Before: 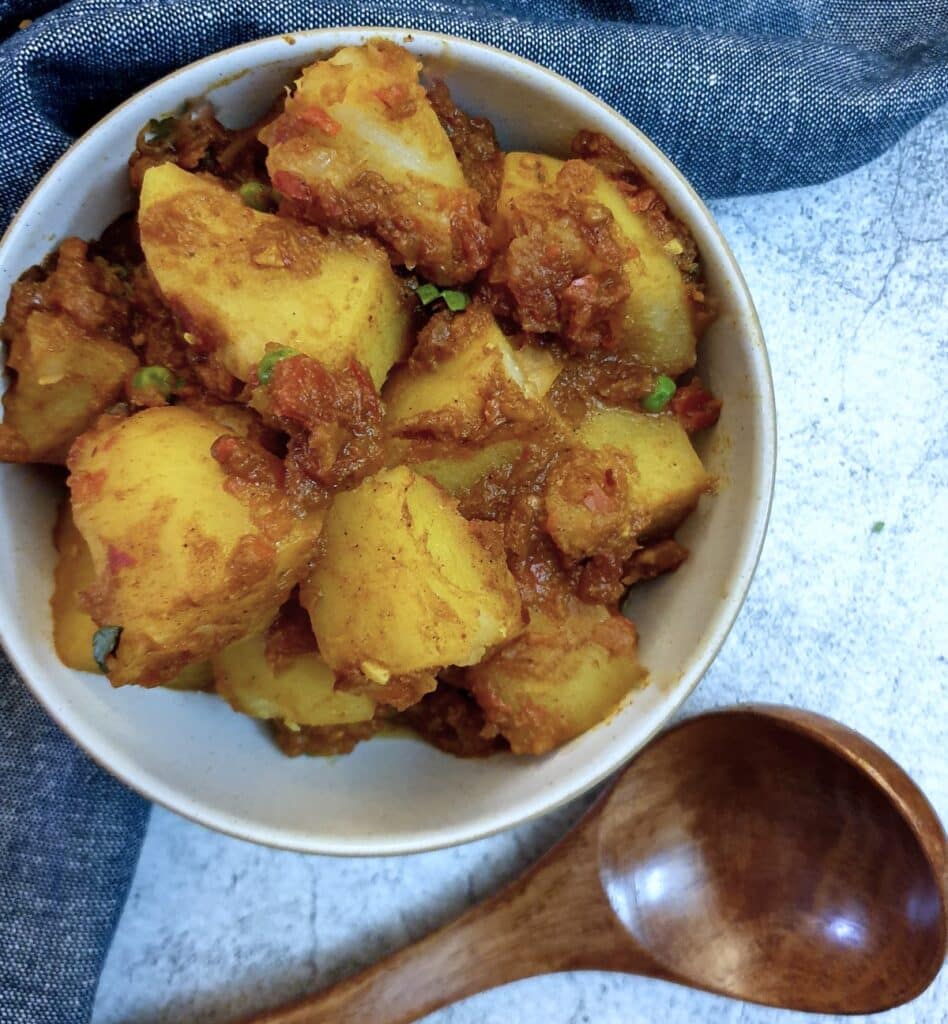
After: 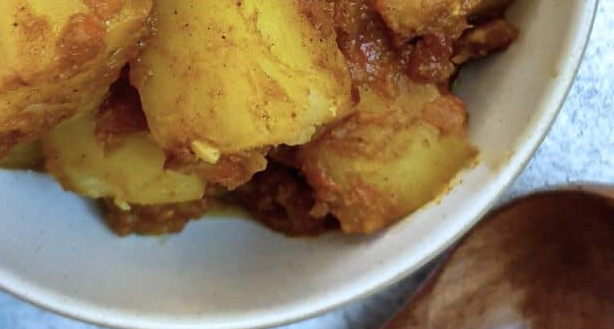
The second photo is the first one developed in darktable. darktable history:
crop: left 18.001%, top 50.9%, right 17.214%, bottom 16.885%
